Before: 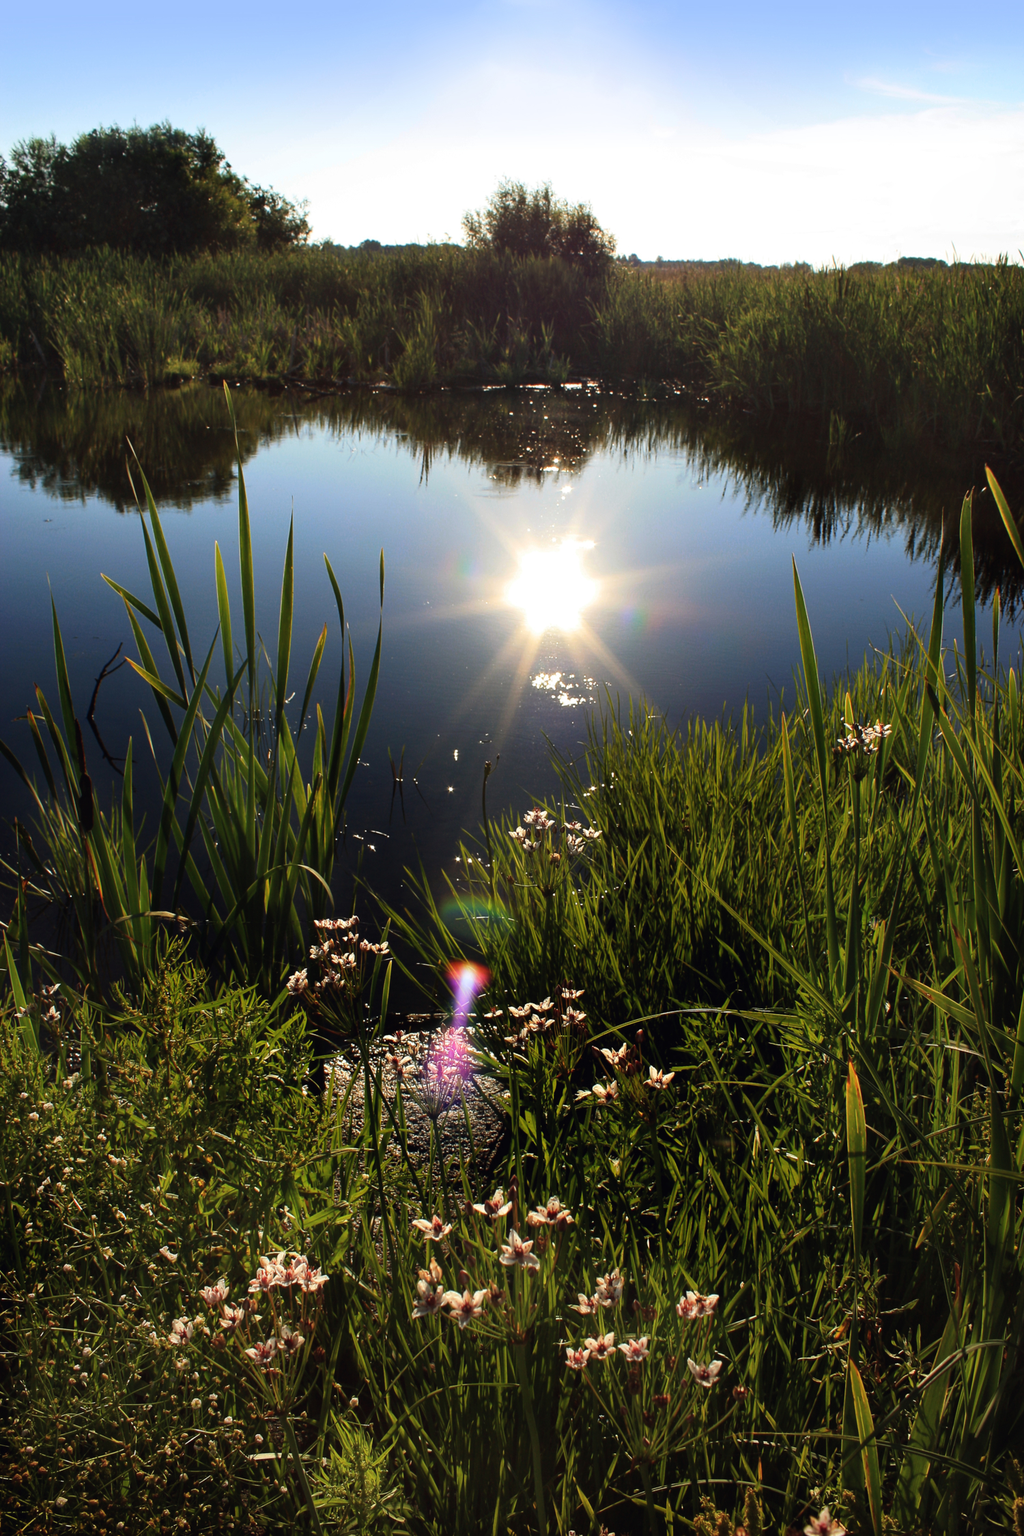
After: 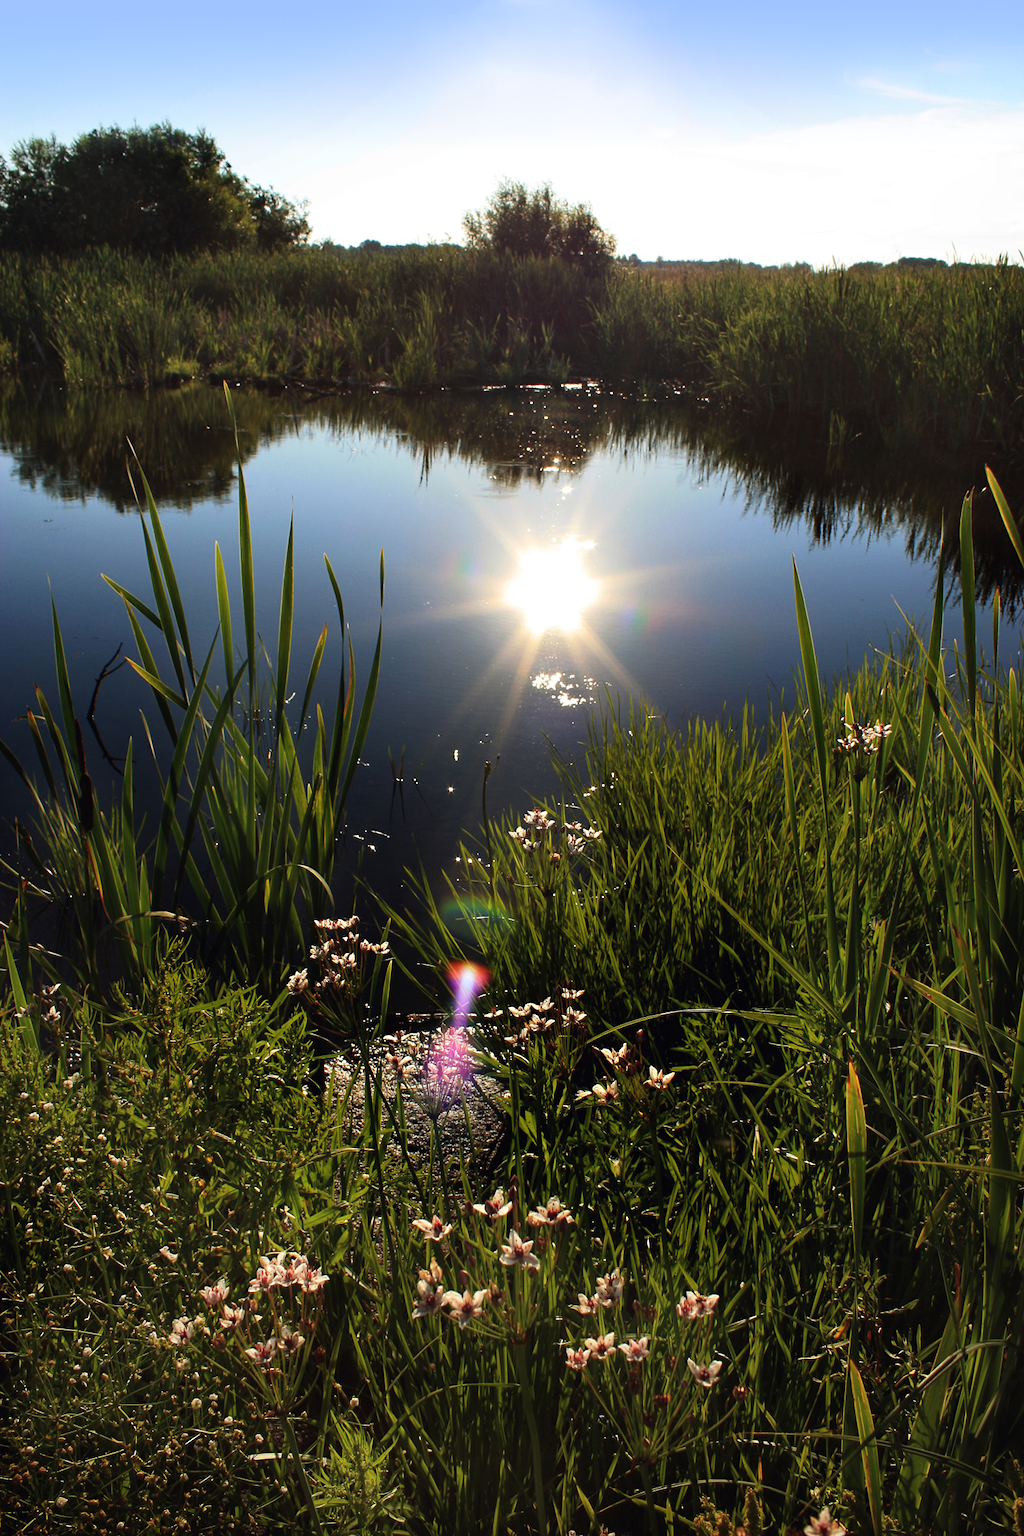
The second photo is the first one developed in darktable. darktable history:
sharpen: radius 5.274, amount 0.315, threshold 26.732
